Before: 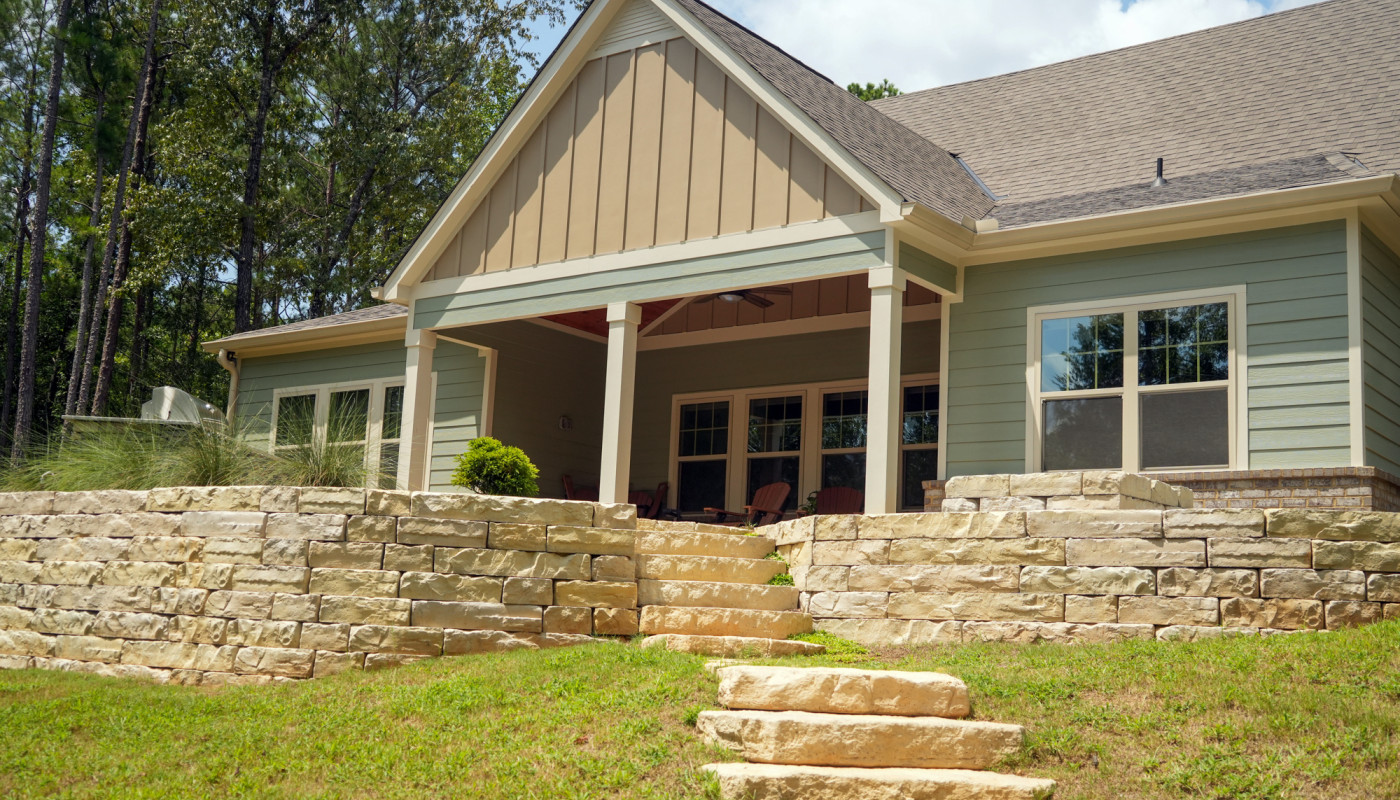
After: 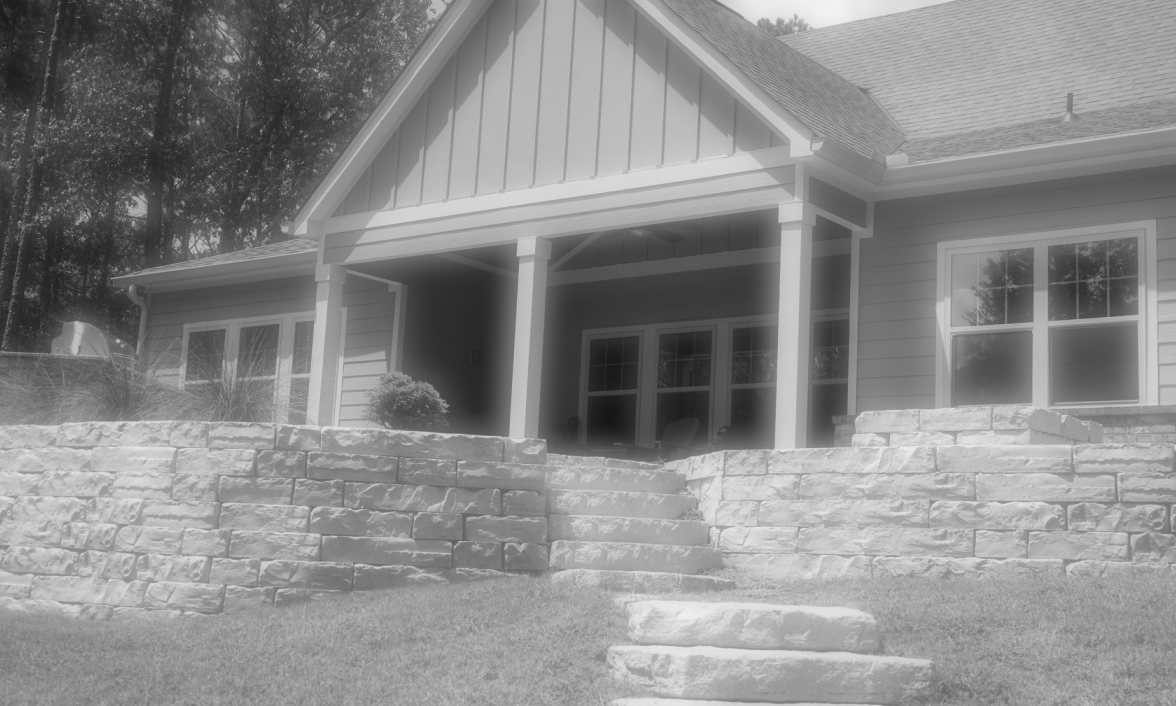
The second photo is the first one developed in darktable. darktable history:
base curve: preserve colors none
monochrome: size 1
crop: left 6.446%, top 8.188%, right 9.538%, bottom 3.548%
soften: on, module defaults
